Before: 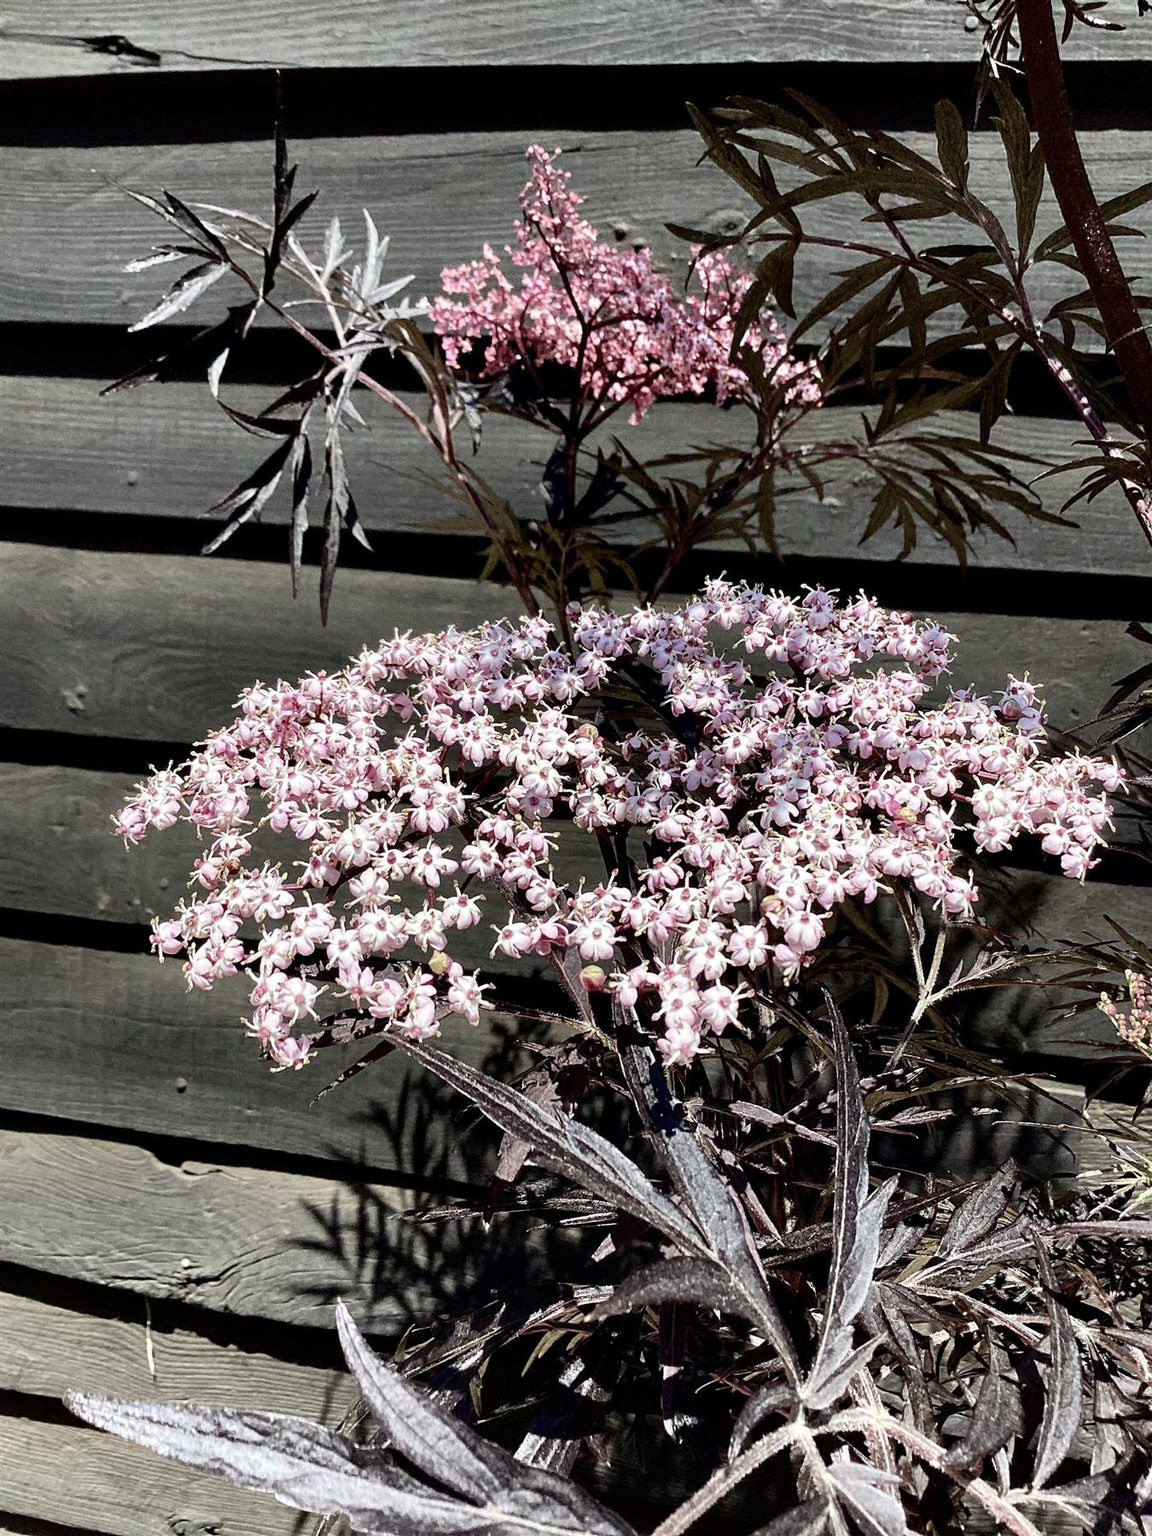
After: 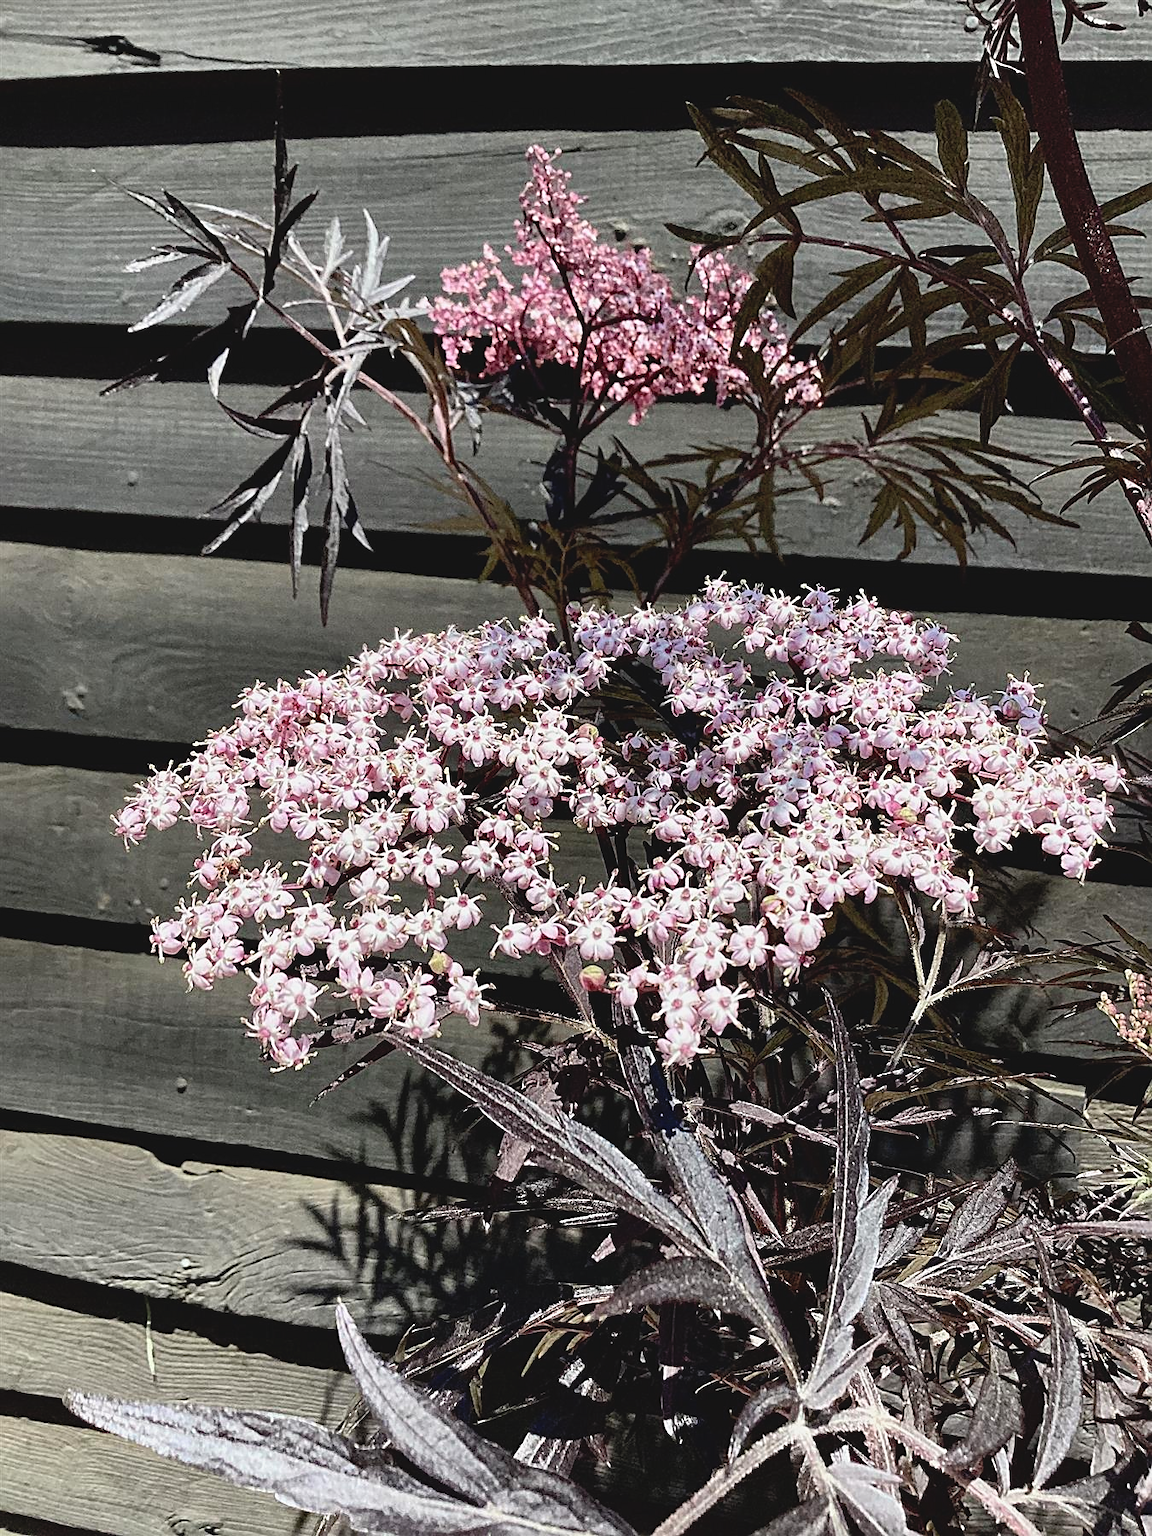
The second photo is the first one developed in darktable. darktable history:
sharpen: on, module defaults
contrast brightness saturation: contrast -0.096, brightness 0.043, saturation 0.083
